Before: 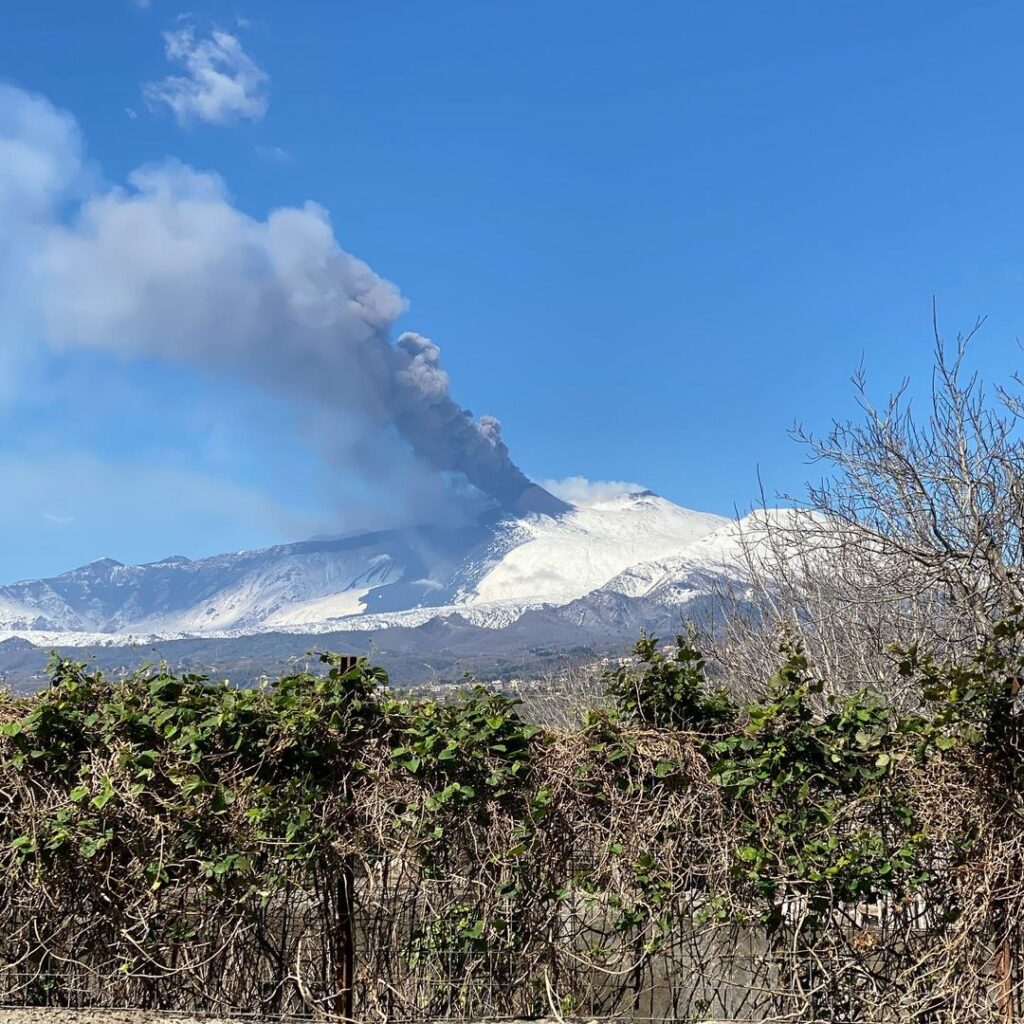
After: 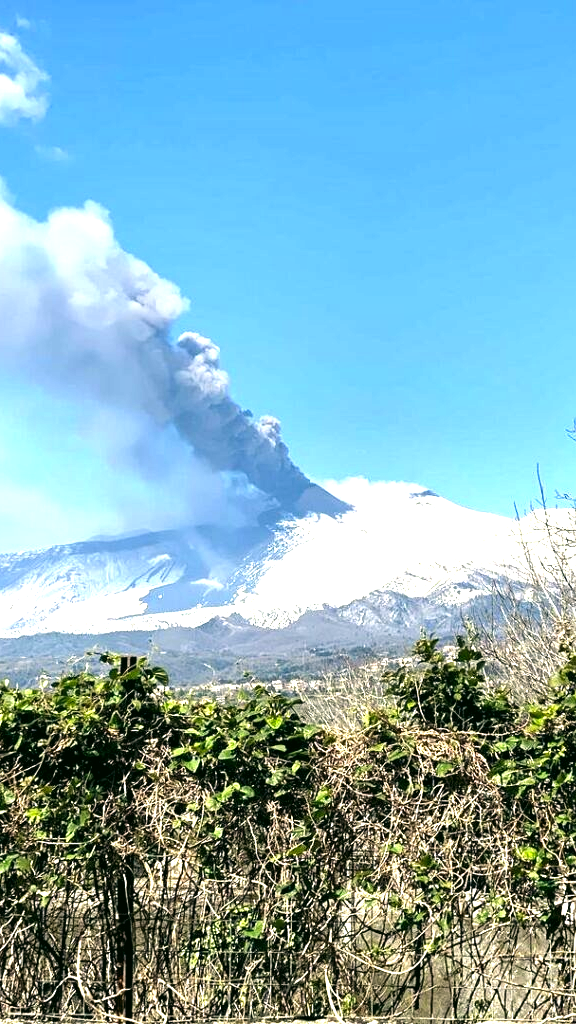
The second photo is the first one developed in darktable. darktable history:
local contrast: mode bilateral grid, contrast 20, coarseness 50, detail 120%, midtone range 0.2
levels: levels [0.012, 0.367, 0.697]
color correction: highlights a* -0.482, highlights b* 9.48, shadows a* -9.48, shadows b* 0.803
crop: left 21.496%, right 22.254%
